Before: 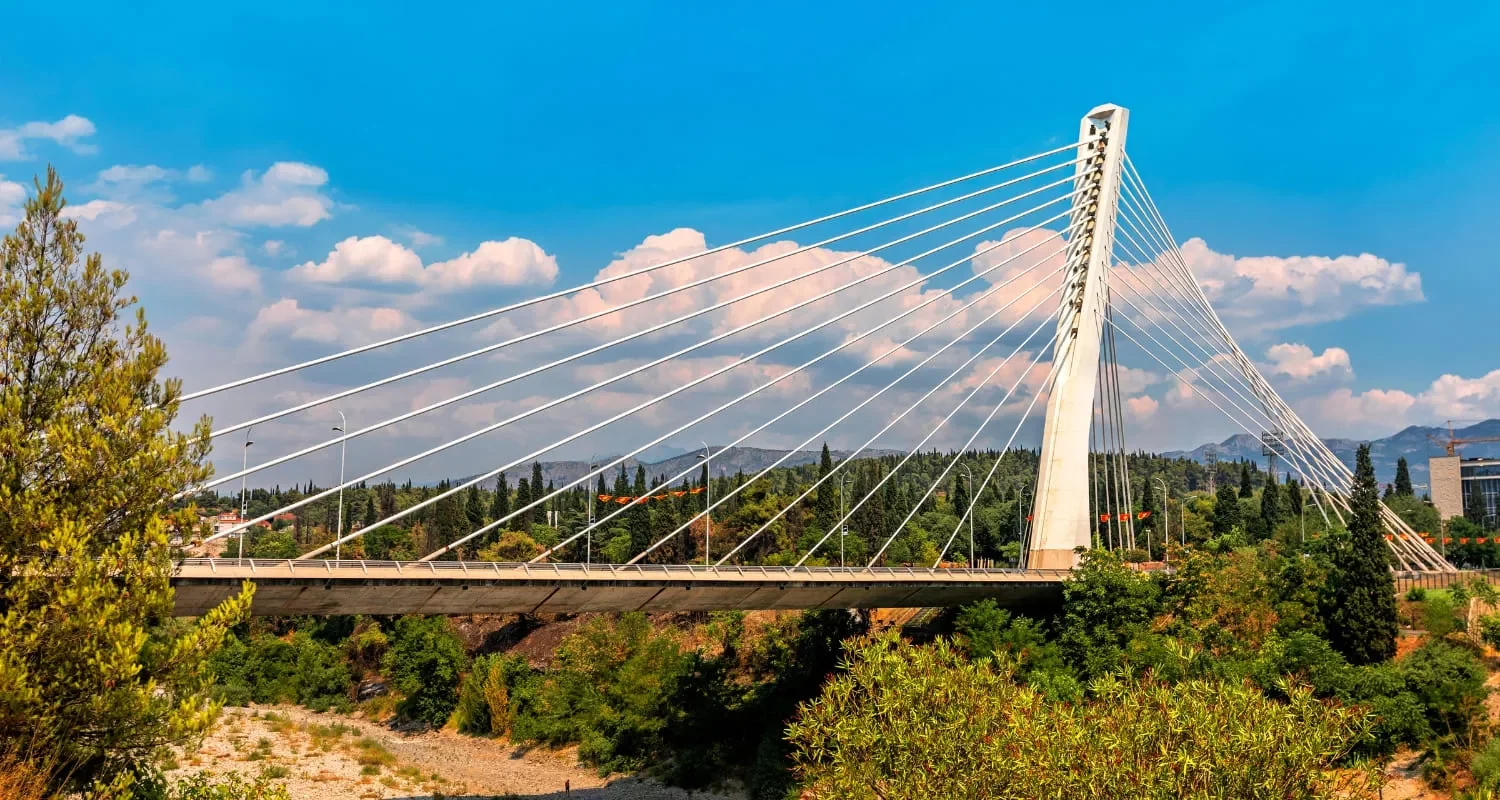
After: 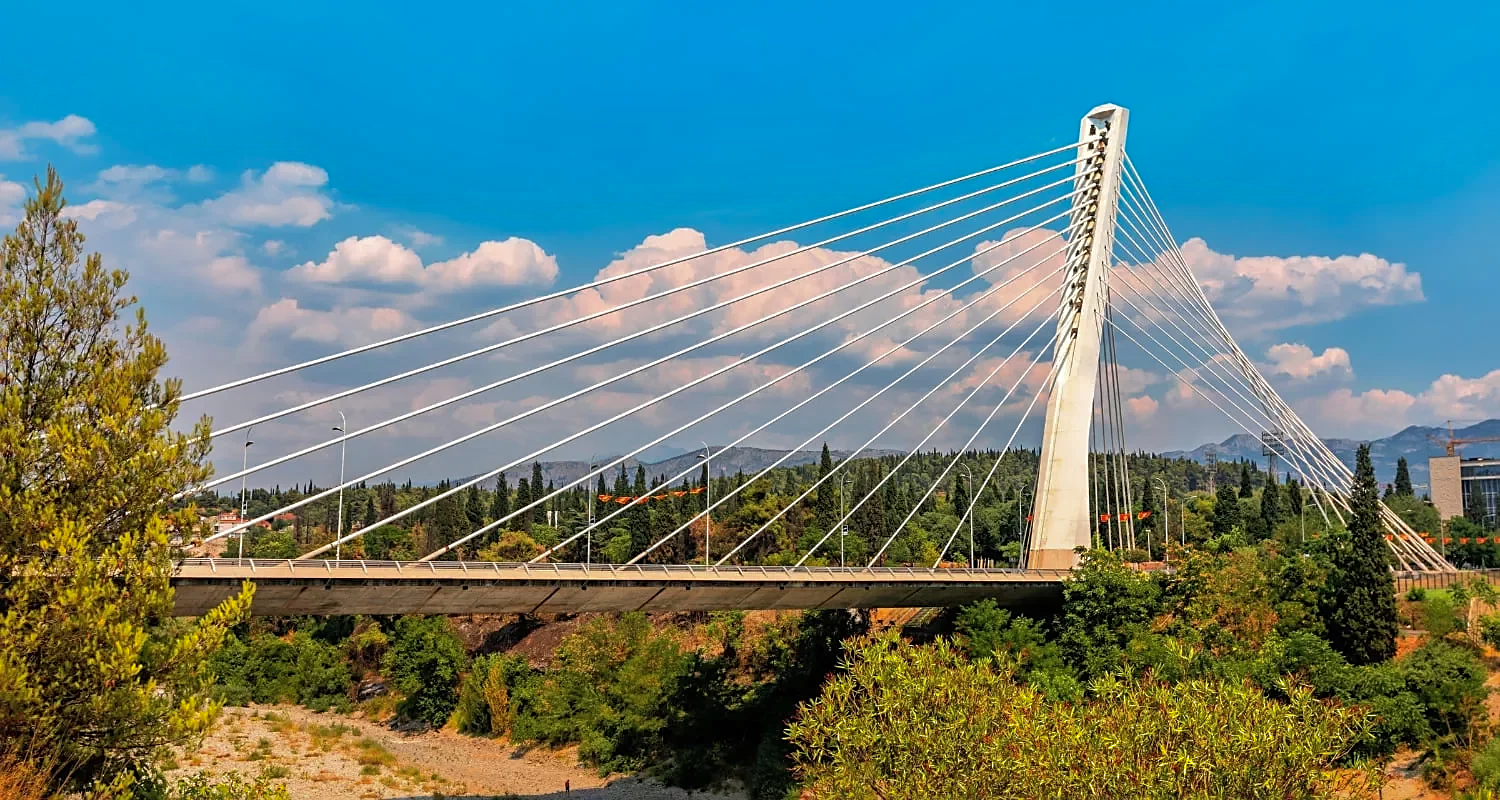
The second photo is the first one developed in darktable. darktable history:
sharpen: radius 1.864, amount 0.398, threshold 1.271
shadows and highlights: shadows 40, highlights -60
